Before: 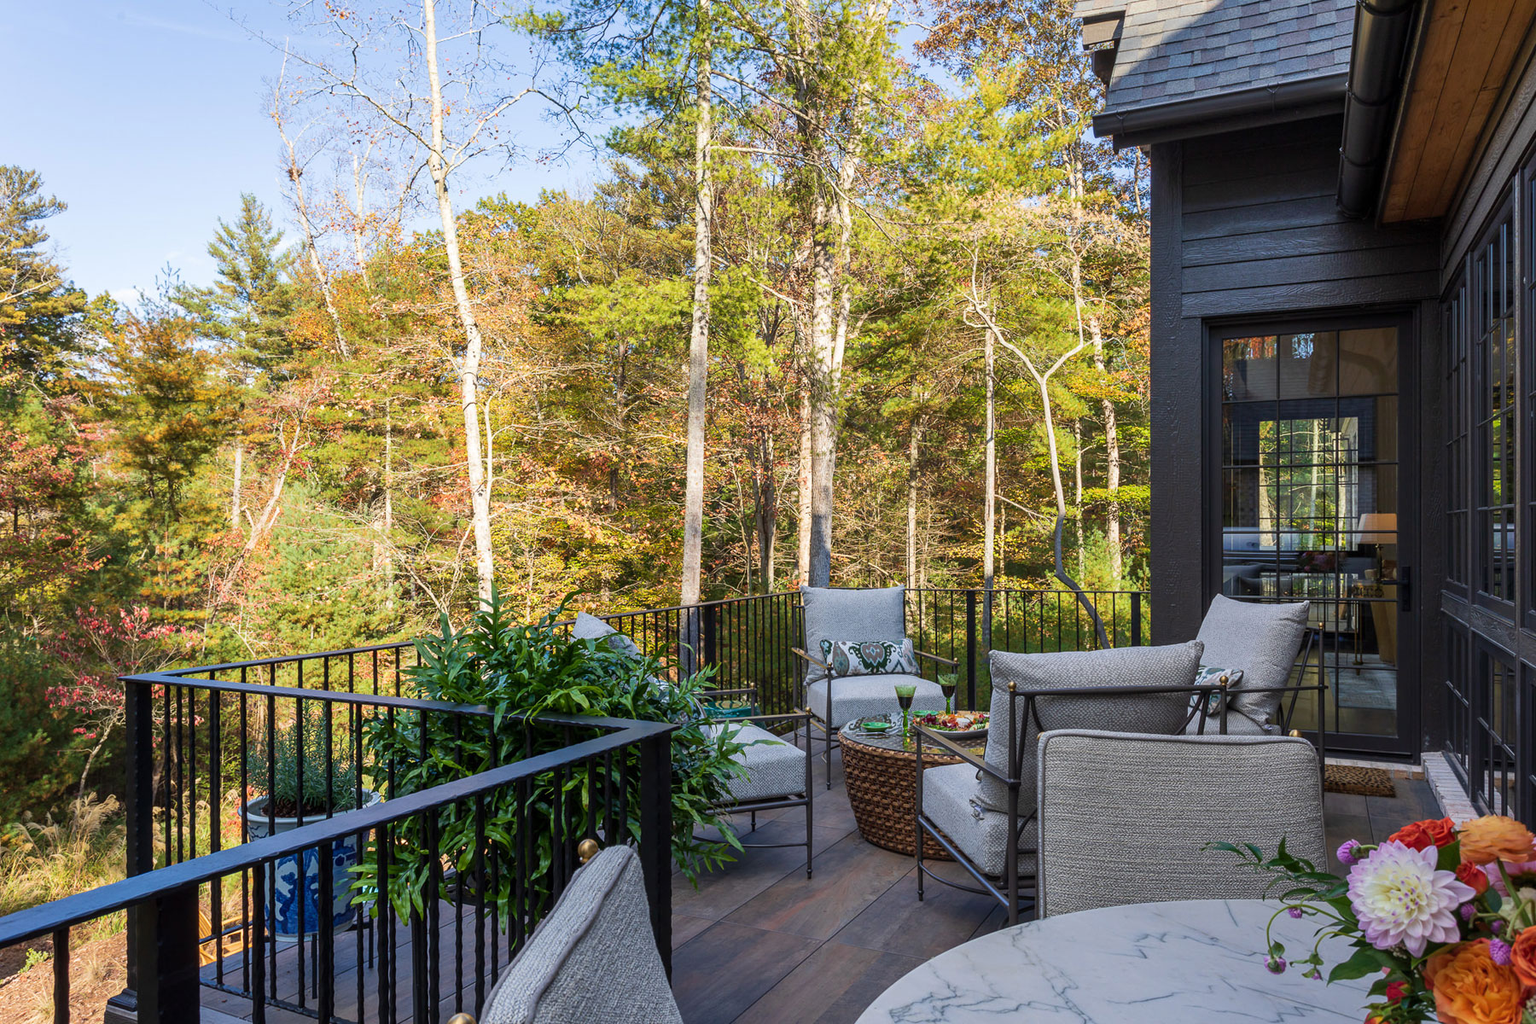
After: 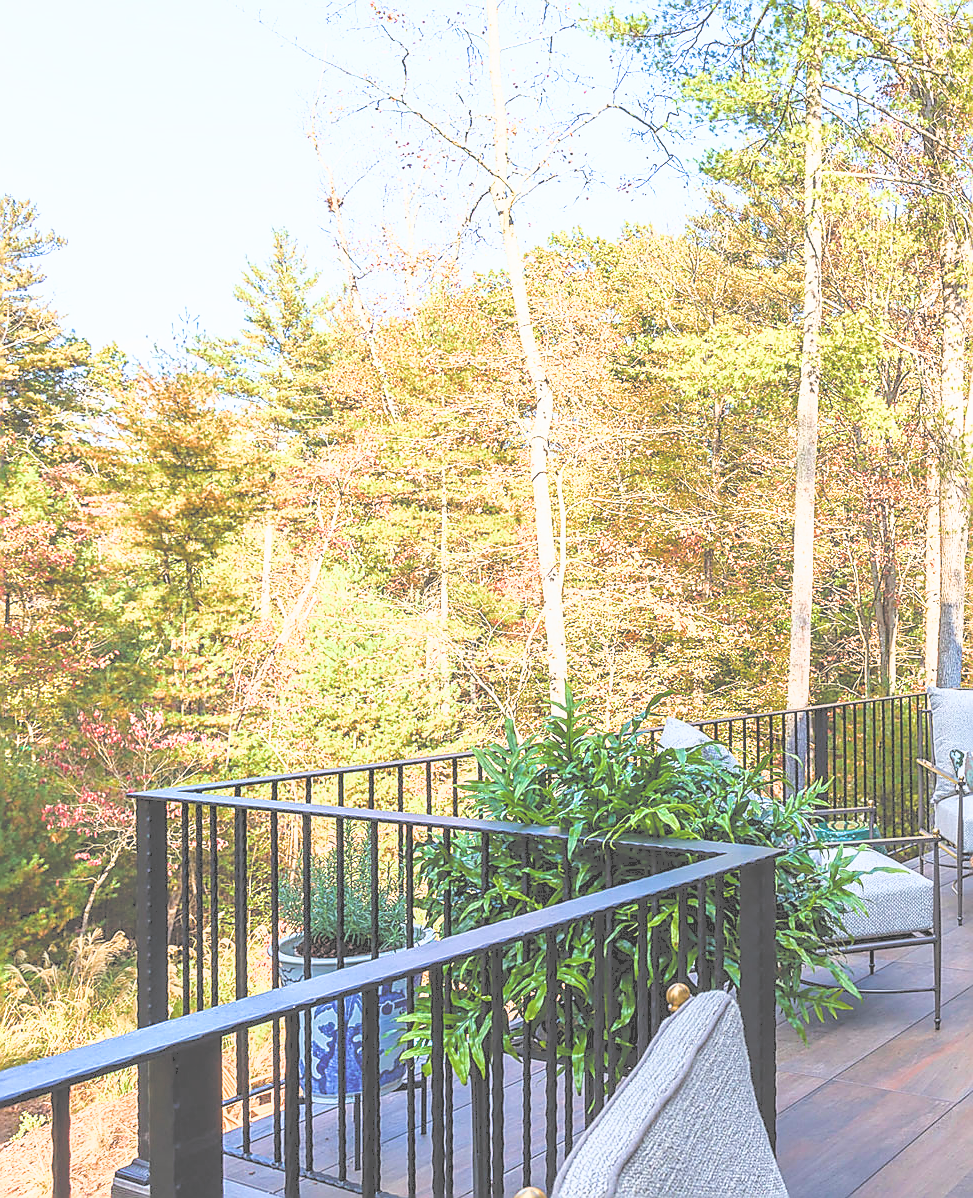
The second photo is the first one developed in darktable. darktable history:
crop: left 0.616%, right 45.285%, bottom 0.086%
exposure: exposure 0.56 EV, compensate highlight preservation false
sharpen: radius 1.417, amount 1.244, threshold 0.821
local contrast: detail 110%
color balance rgb: power › chroma 0.234%, power › hue 61°, perceptual saturation grading › global saturation 19.35%, perceptual brilliance grading › global brilliance 2.621%, perceptual brilliance grading › highlights -3.003%, perceptual brilliance grading › shadows 3.621%, global vibrance 20%
tone curve: curves: ch0 [(0, 0) (0.003, 0.326) (0.011, 0.332) (0.025, 0.352) (0.044, 0.378) (0.069, 0.4) (0.1, 0.416) (0.136, 0.432) (0.177, 0.468) (0.224, 0.509) (0.277, 0.554) (0.335, 0.6) (0.399, 0.642) (0.468, 0.693) (0.543, 0.753) (0.623, 0.818) (0.709, 0.897) (0.801, 0.974) (0.898, 0.991) (1, 1)], color space Lab, independent channels, preserve colors none
filmic rgb: black relative exposure -8.01 EV, white relative exposure 3.8 EV, hardness 4.36, color science v5 (2021), contrast in shadows safe, contrast in highlights safe
